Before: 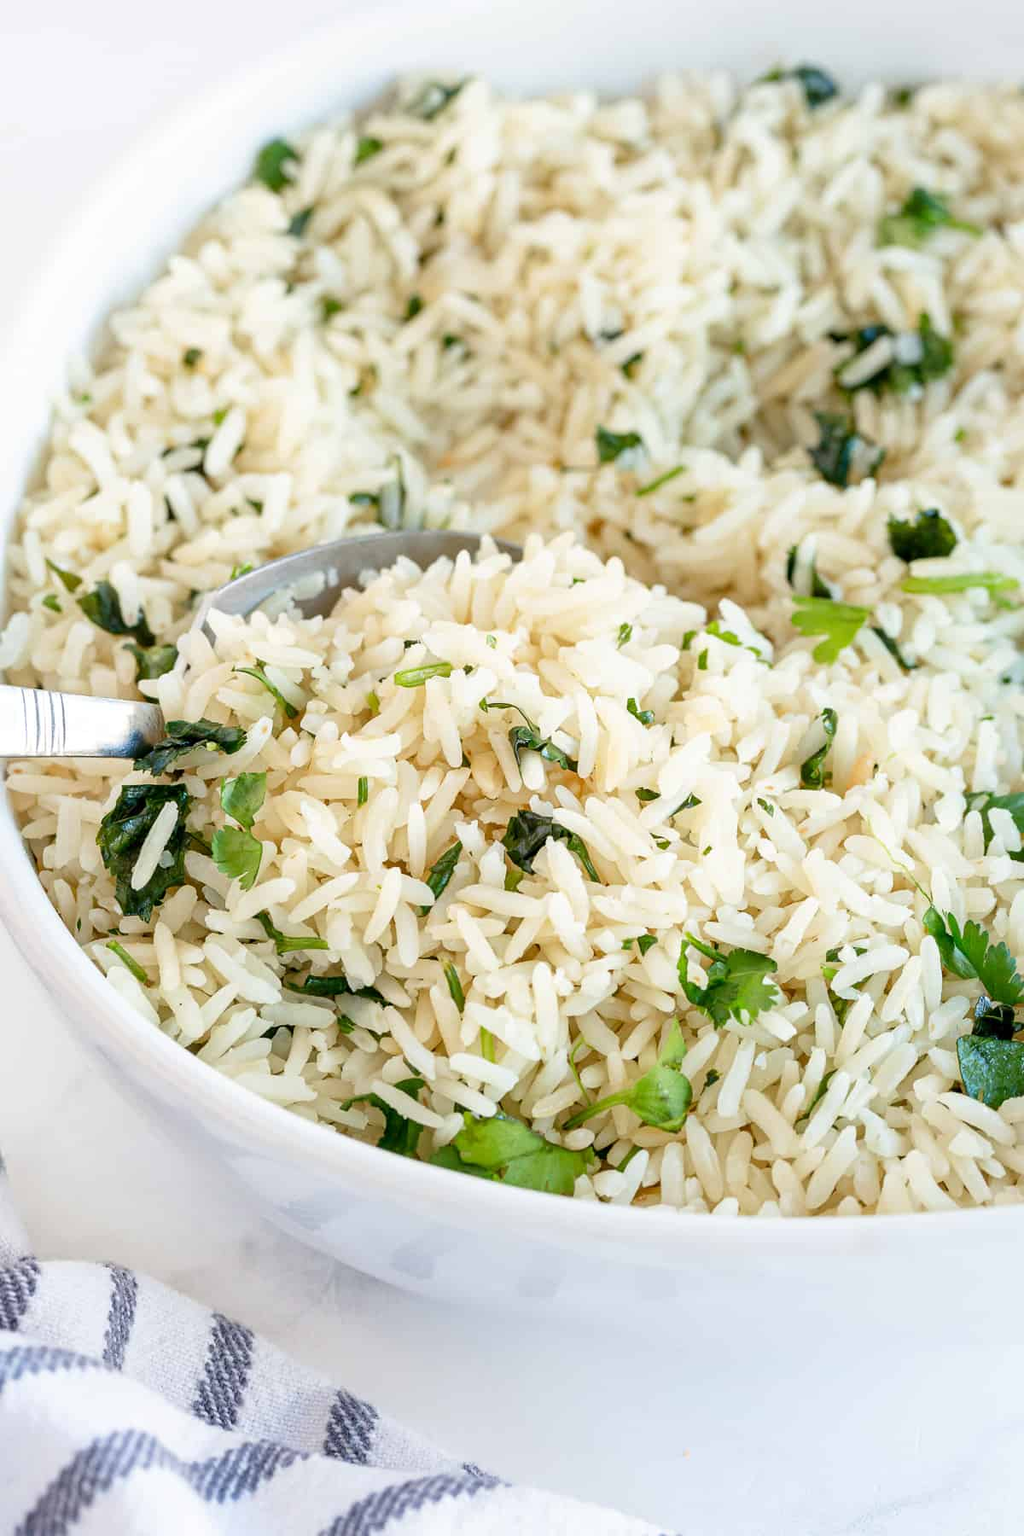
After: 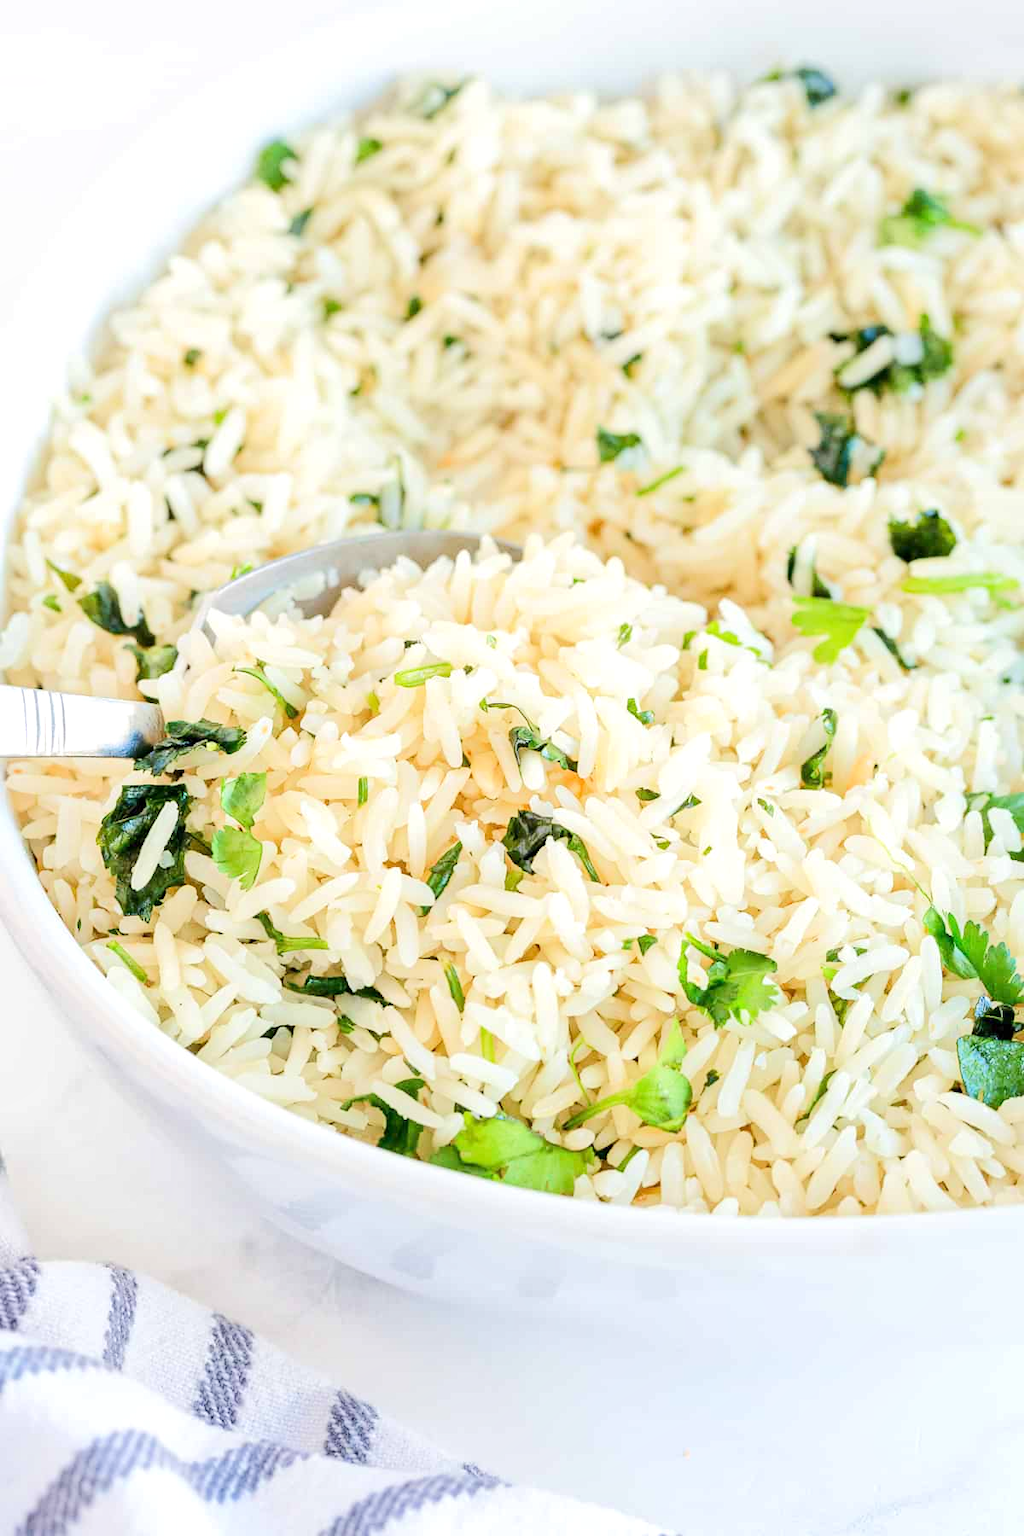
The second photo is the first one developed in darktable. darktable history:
tone equalizer: -7 EV 0.156 EV, -6 EV 0.618 EV, -5 EV 1.11 EV, -4 EV 1.31 EV, -3 EV 1.18 EV, -2 EV 0.6 EV, -1 EV 0.16 EV, edges refinement/feathering 500, mask exposure compensation -1.57 EV, preserve details guided filter
